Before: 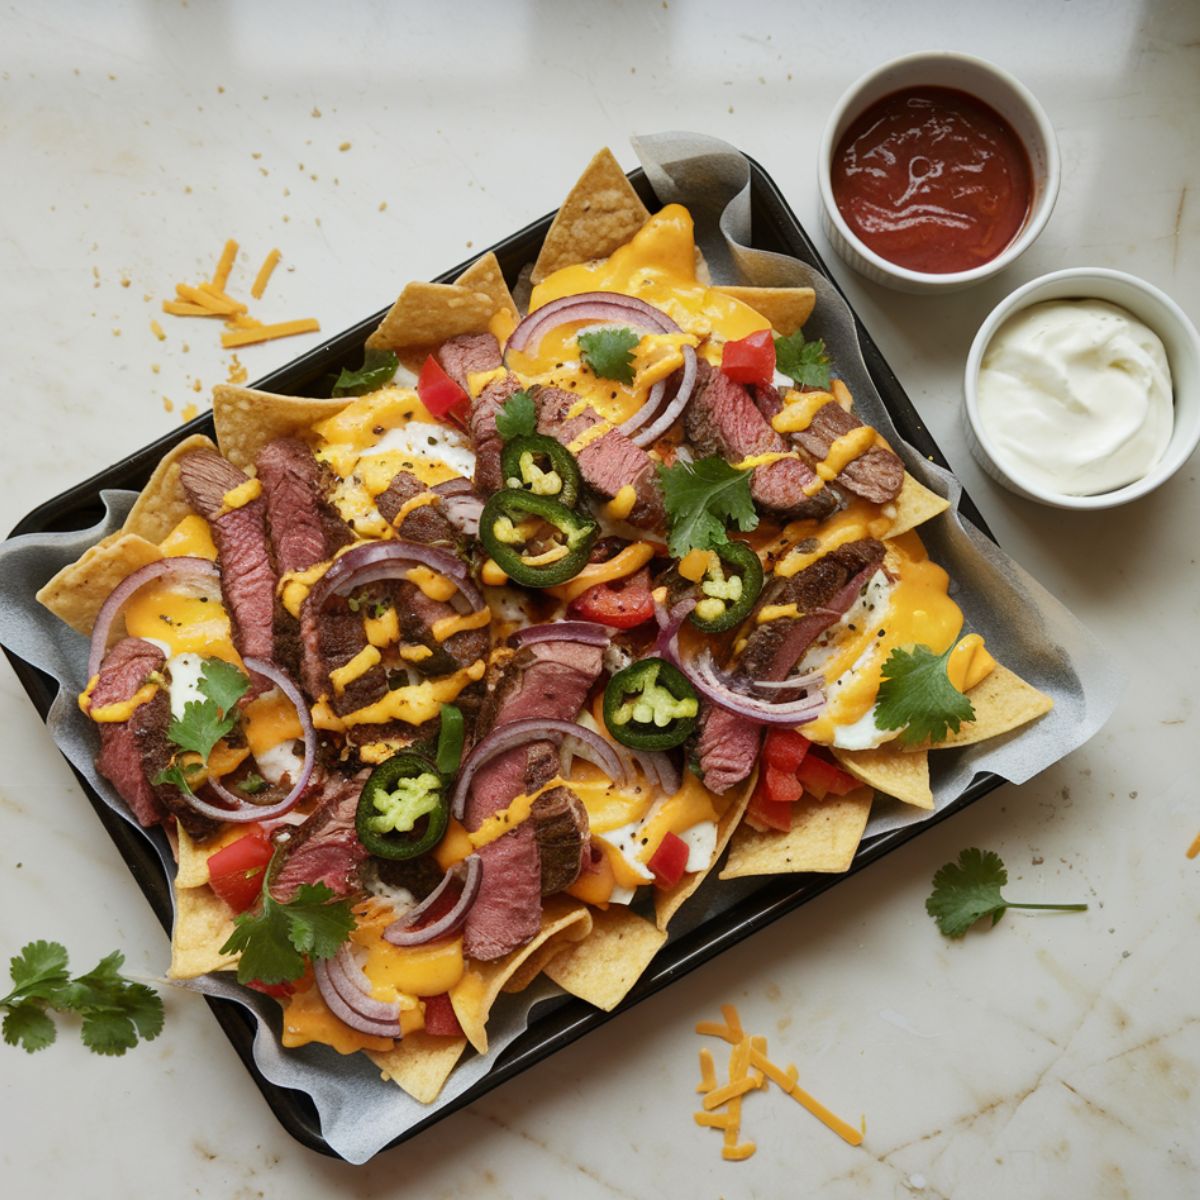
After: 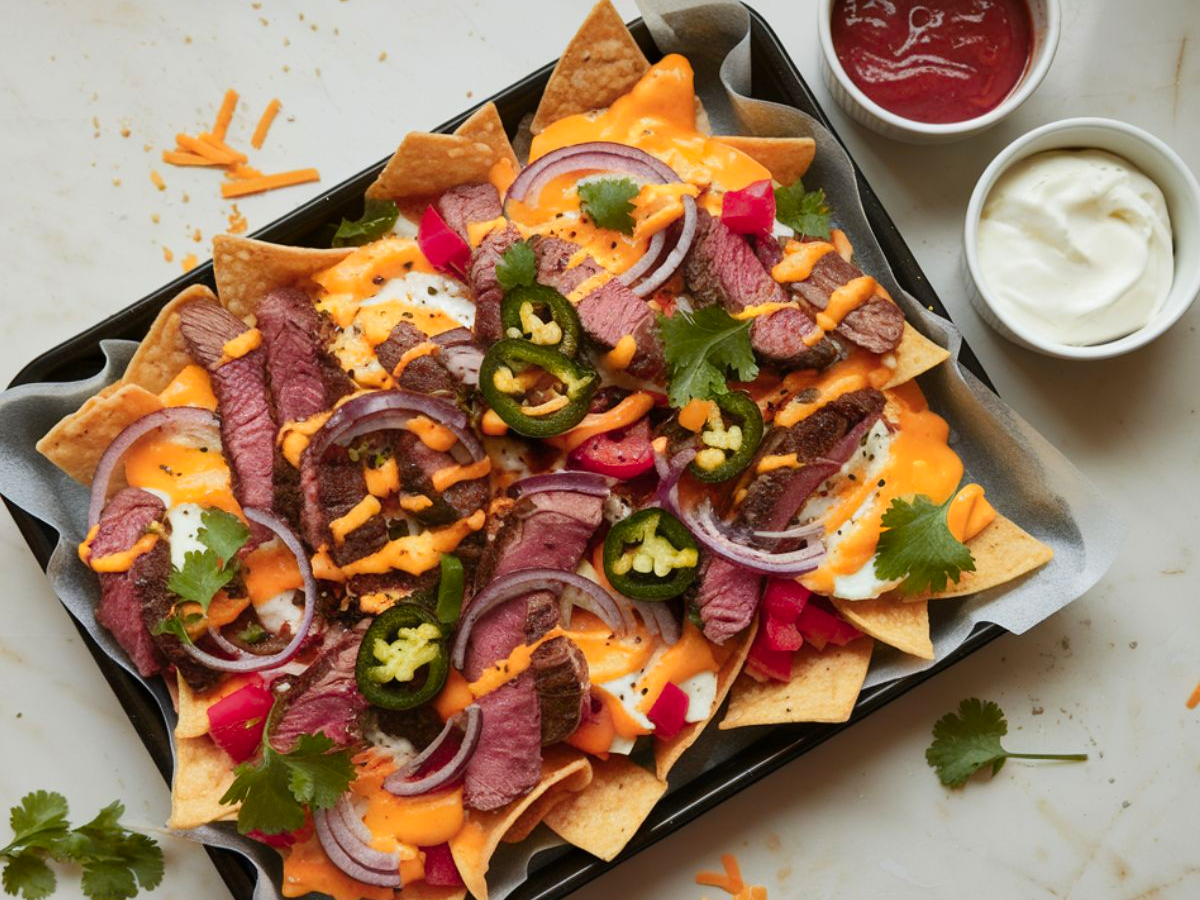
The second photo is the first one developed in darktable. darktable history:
color zones: curves: ch1 [(0.235, 0.558) (0.75, 0.5)]; ch2 [(0.25, 0.462) (0.749, 0.457)], mix 25.94%
crop and rotate: top 12.5%, bottom 12.5%
